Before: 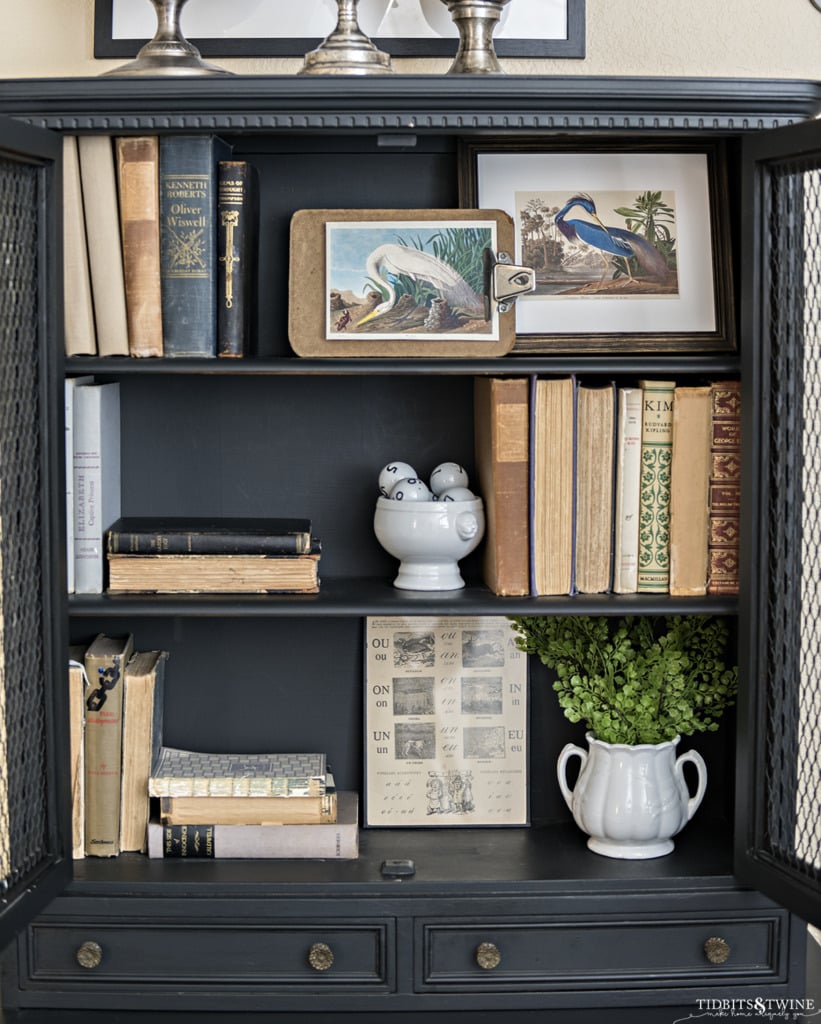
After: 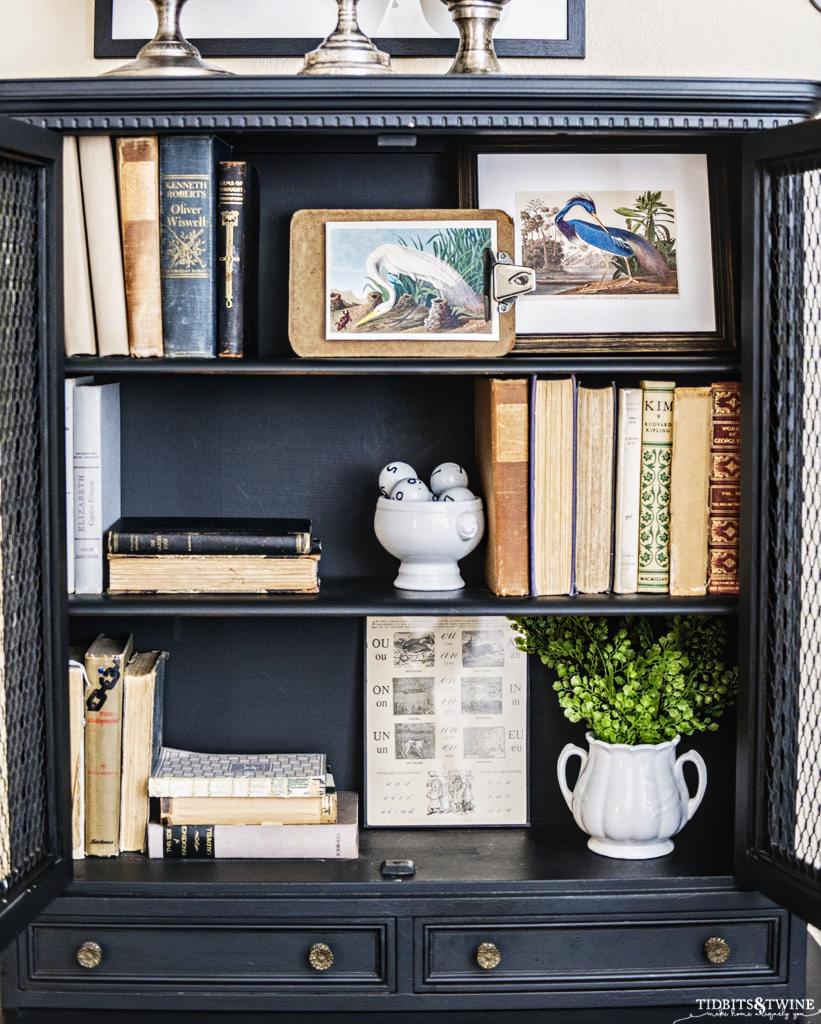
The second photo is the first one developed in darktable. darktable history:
white balance: red 1.009, blue 1.027
local contrast: on, module defaults
base curve: curves: ch0 [(0, 0) (0.007, 0.004) (0.027, 0.03) (0.046, 0.07) (0.207, 0.54) (0.442, 0.872) (0.673, 0.972) (1, 1)], preserve colors none
exposure: exposure -0.582 EV, compensate highlight preservation false
